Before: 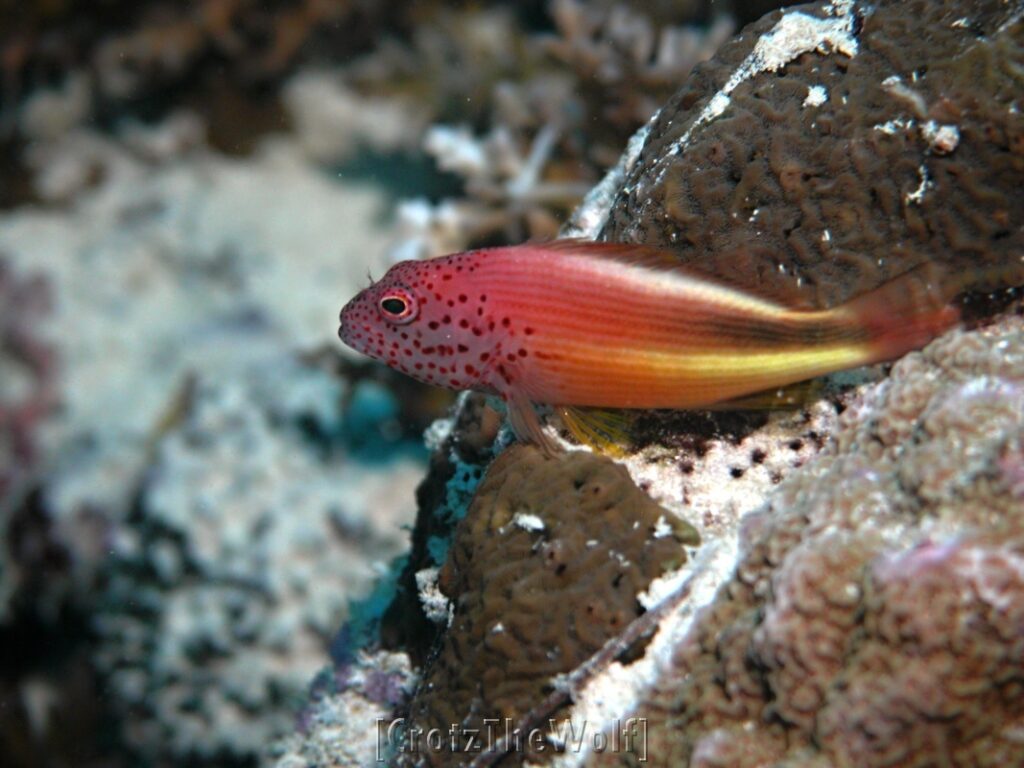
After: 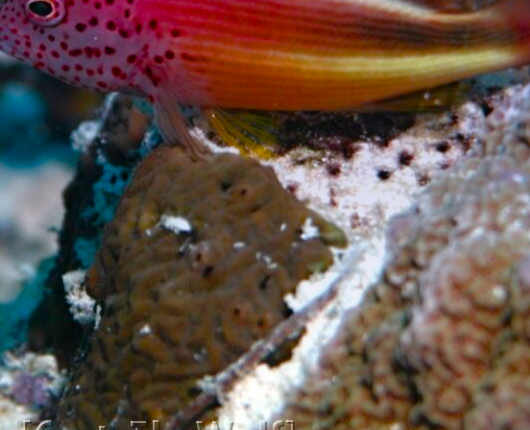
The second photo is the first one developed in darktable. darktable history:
shadows and highlights: shadows 25, highlights -48, soften with gaussian
crop: left 34.479%, top 38.822%, right 13.718%, bottom 5.172%
color balance rgb: perceptual saturation grading › global saturation 20%, perceptual saturation grading › highlights -25%, perceptual saturation grading › shadows 50%
graduated density: hue 238.83°, saturation 50%
